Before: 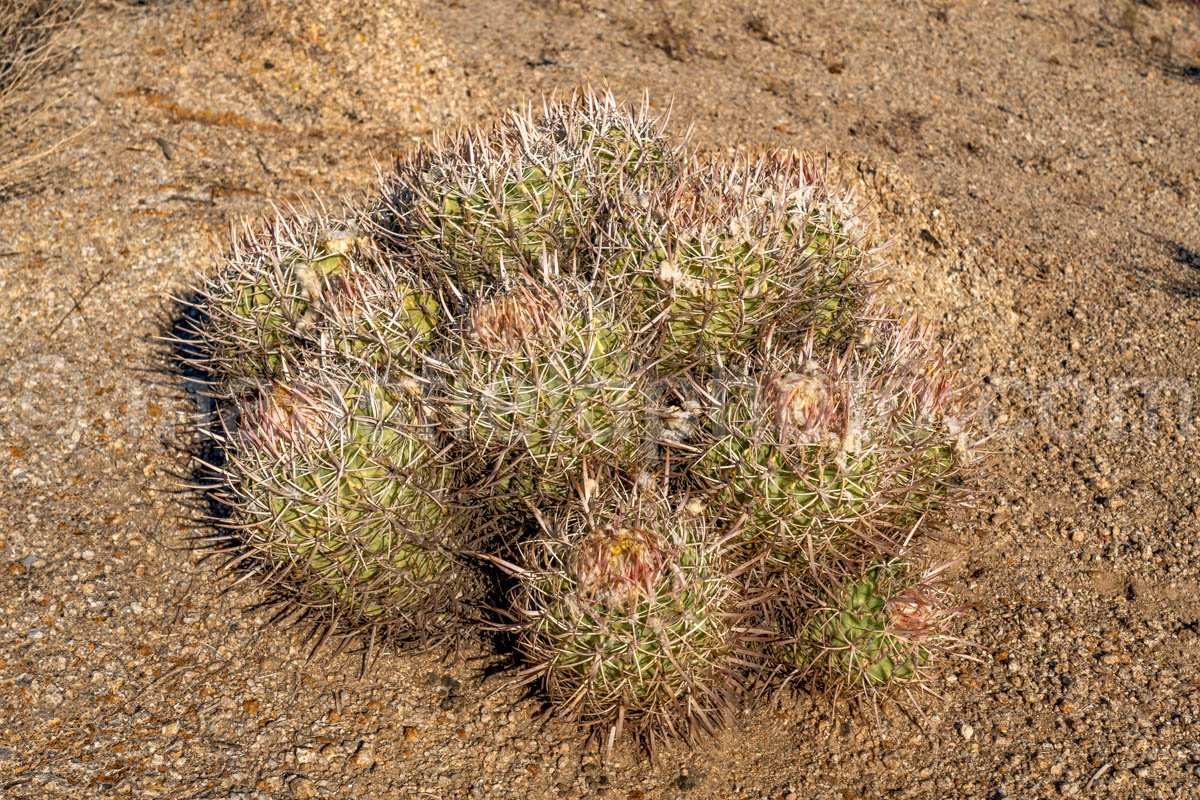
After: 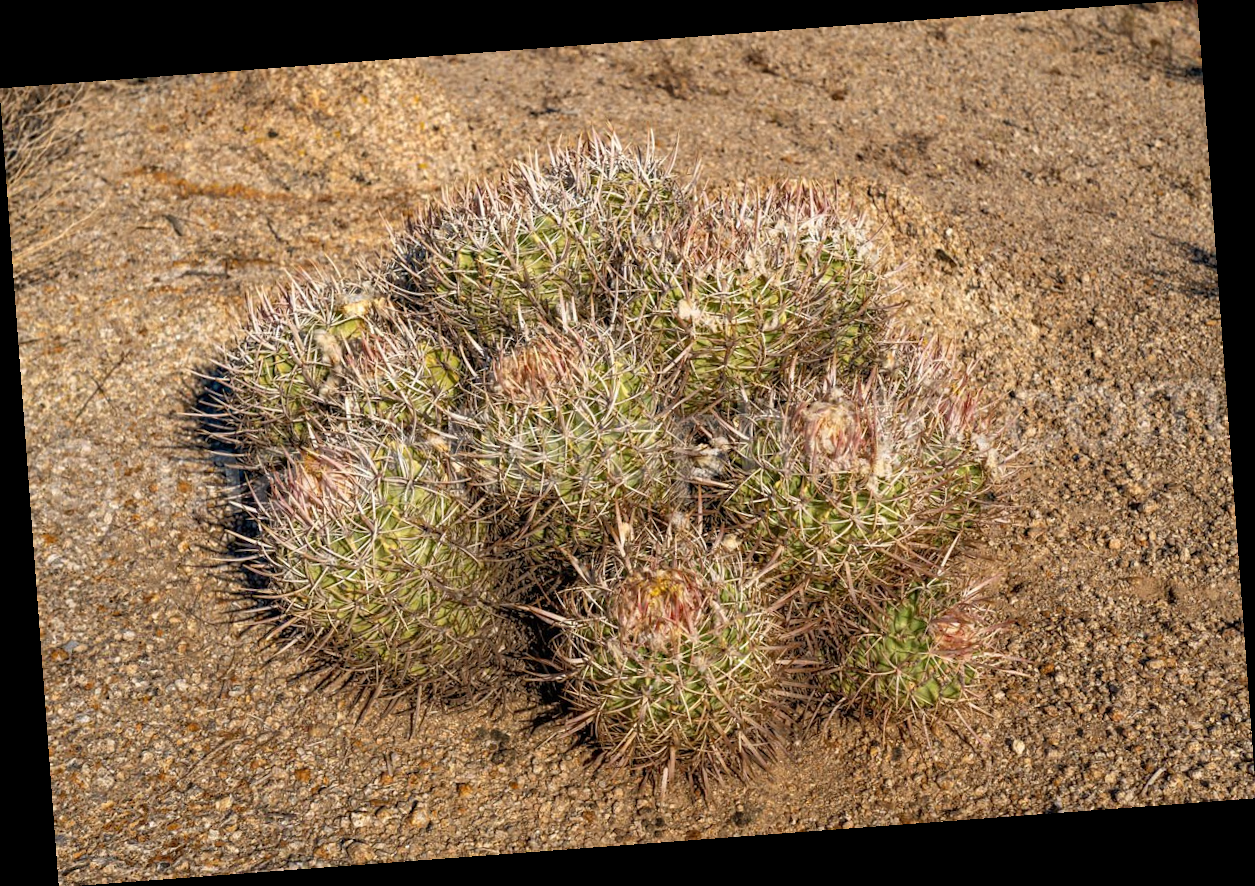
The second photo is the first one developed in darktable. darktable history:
rotate and perspective: rotation -4.25°, automatic cropping off
bloom: size 3%, threshold 100%, strength 0%
